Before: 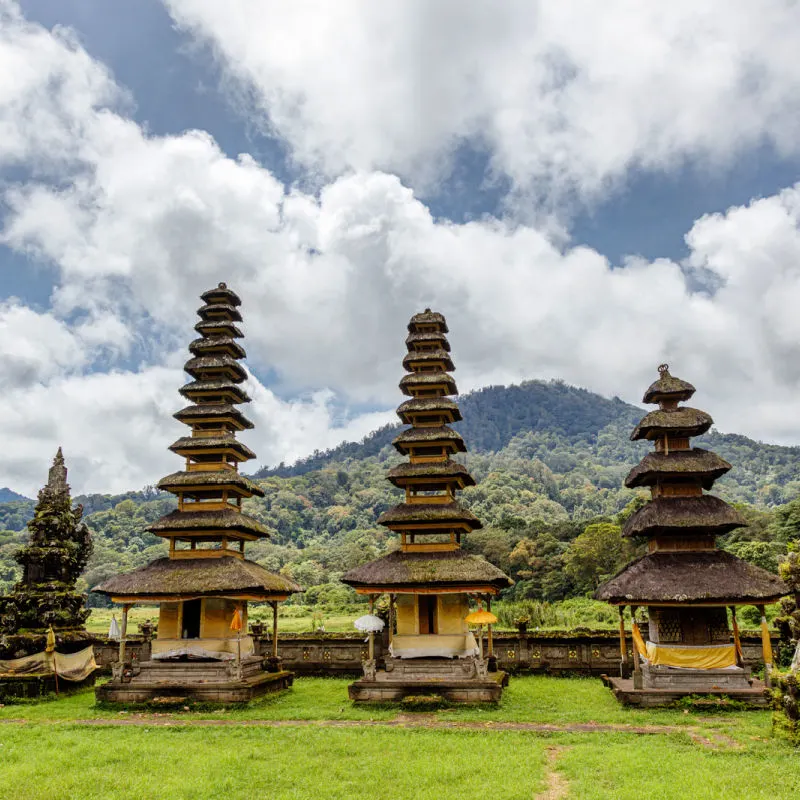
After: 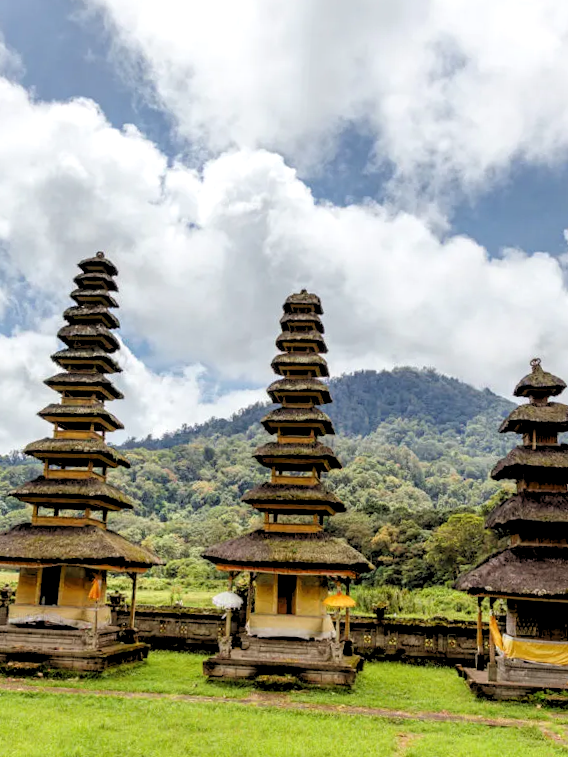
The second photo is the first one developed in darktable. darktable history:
crop and rotate: angle -3.27°, left 14.277%, top 0.028%, right 10.766%, bottom 0.028%
rgb levels: levels [[0.013, 0.434, 0.89], [0, 0.5, 1], [0, 0.5, 1]]
